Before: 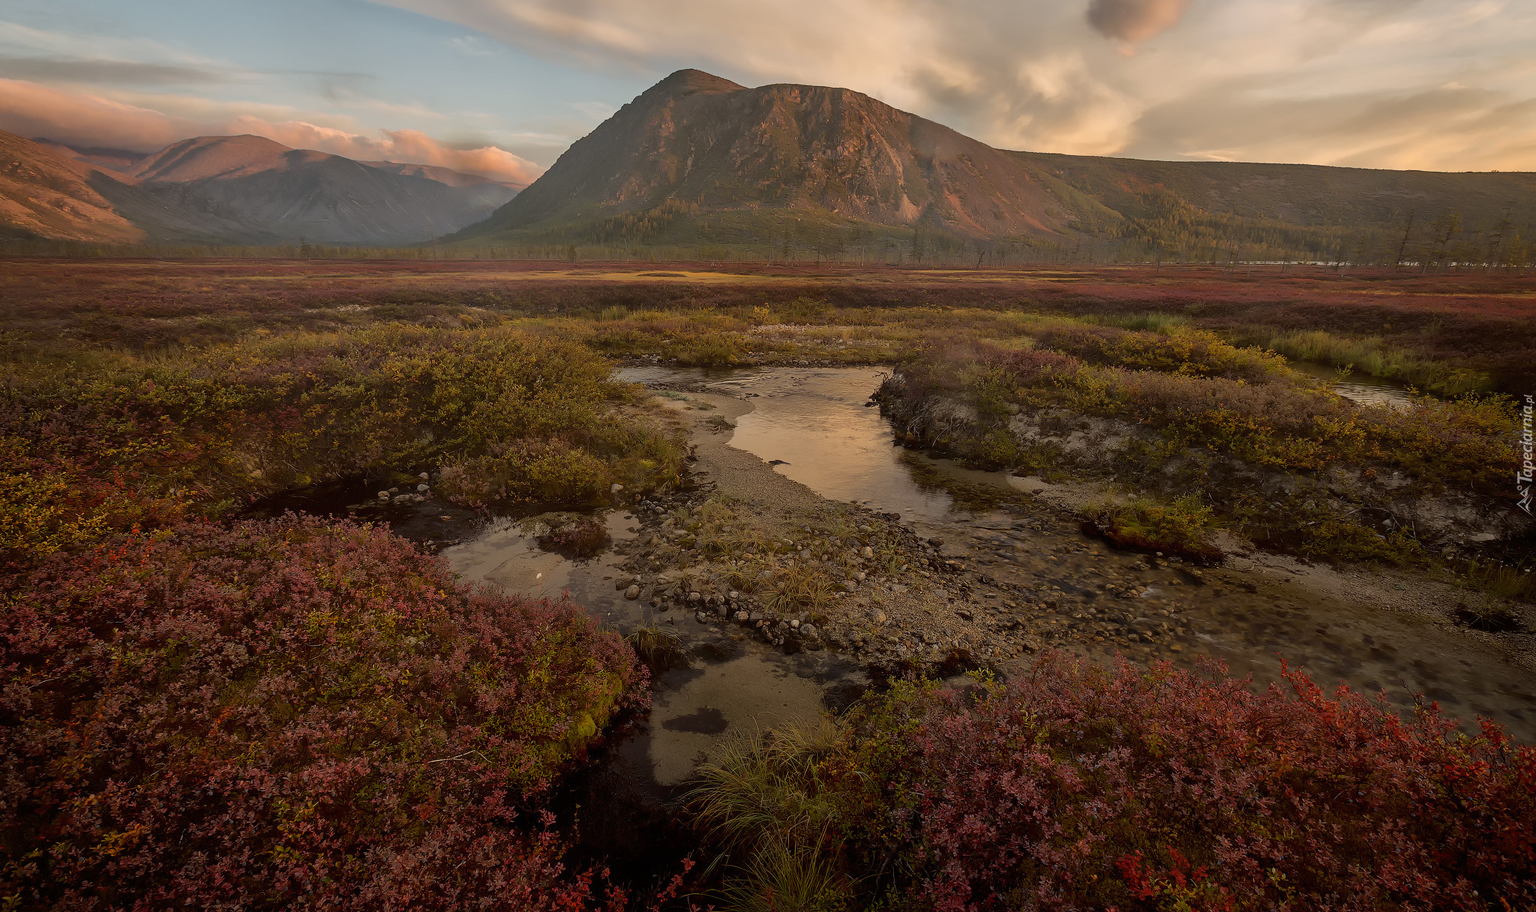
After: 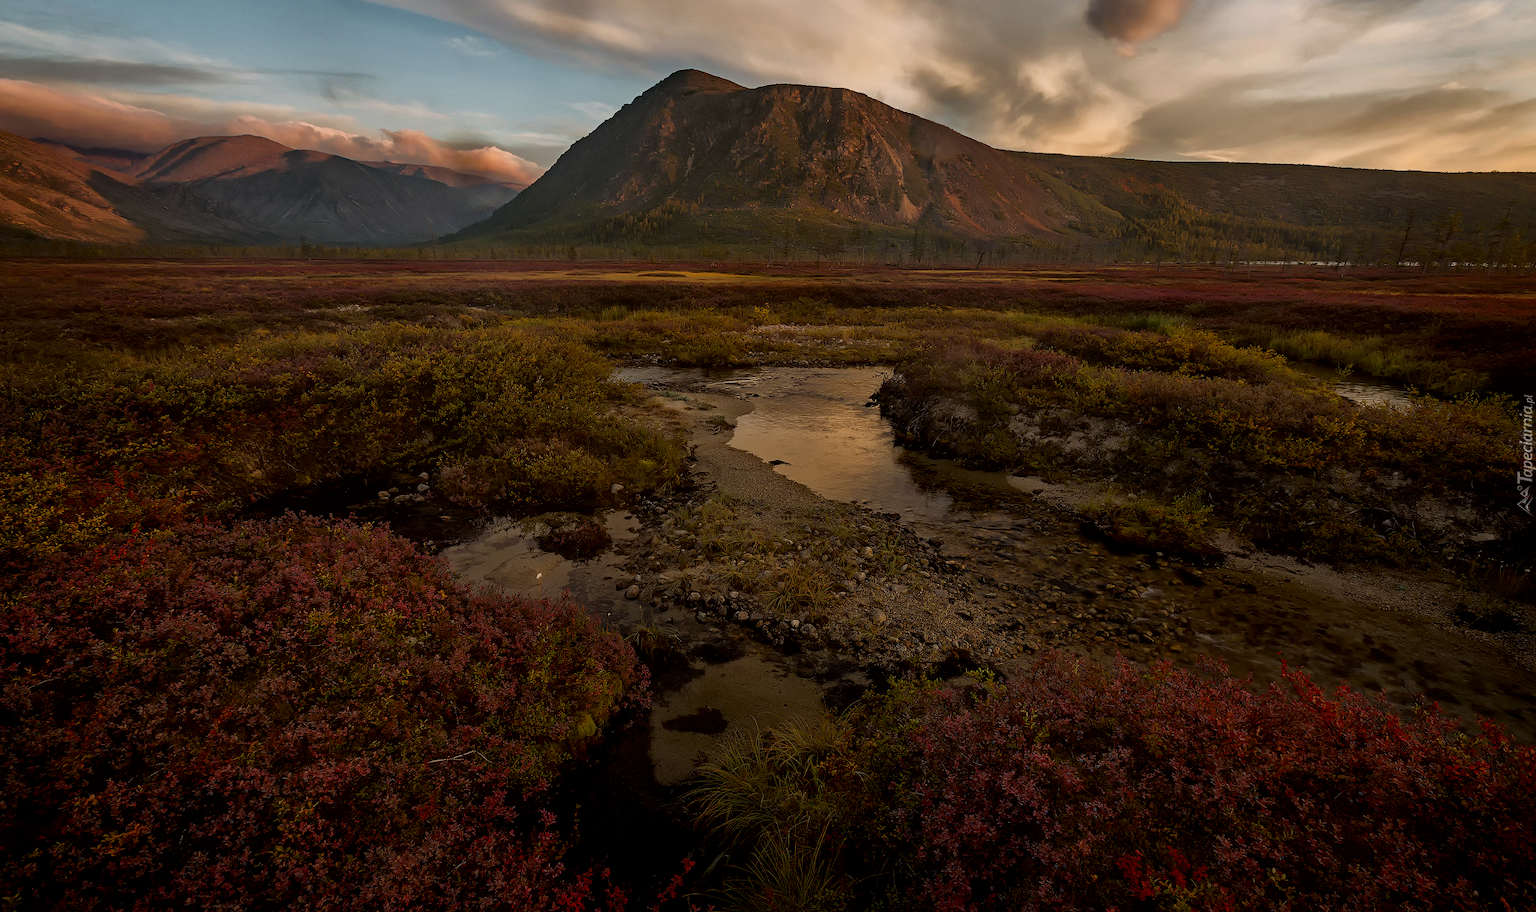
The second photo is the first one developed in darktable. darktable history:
haze removal: strength 0.301, distance 0.254, compatibility mode true, adaptive false
filmic rgb: black relative exposure -7.65 EV, white relative exposure 4.56 EV, hardness 3.61, contrast 1.058
tone equalizer: -8 EV 0.001 EV, -7 EV -0.003 EV, -6 EV 0.002 EV, -5 EV -0.049 EV, -4 EV -0.149 EV, -3 EV -0.175 EV, -2 EV 0.239 EV, -1 EV 0.725 EV, +0 EV 0.502 EV, edges refinement/feathering 500, mask exposure compensation -1.57 EV, preserve details no
contrast brightness saturation: contrast 0.067, brightness -0.126, saturation 0.059
